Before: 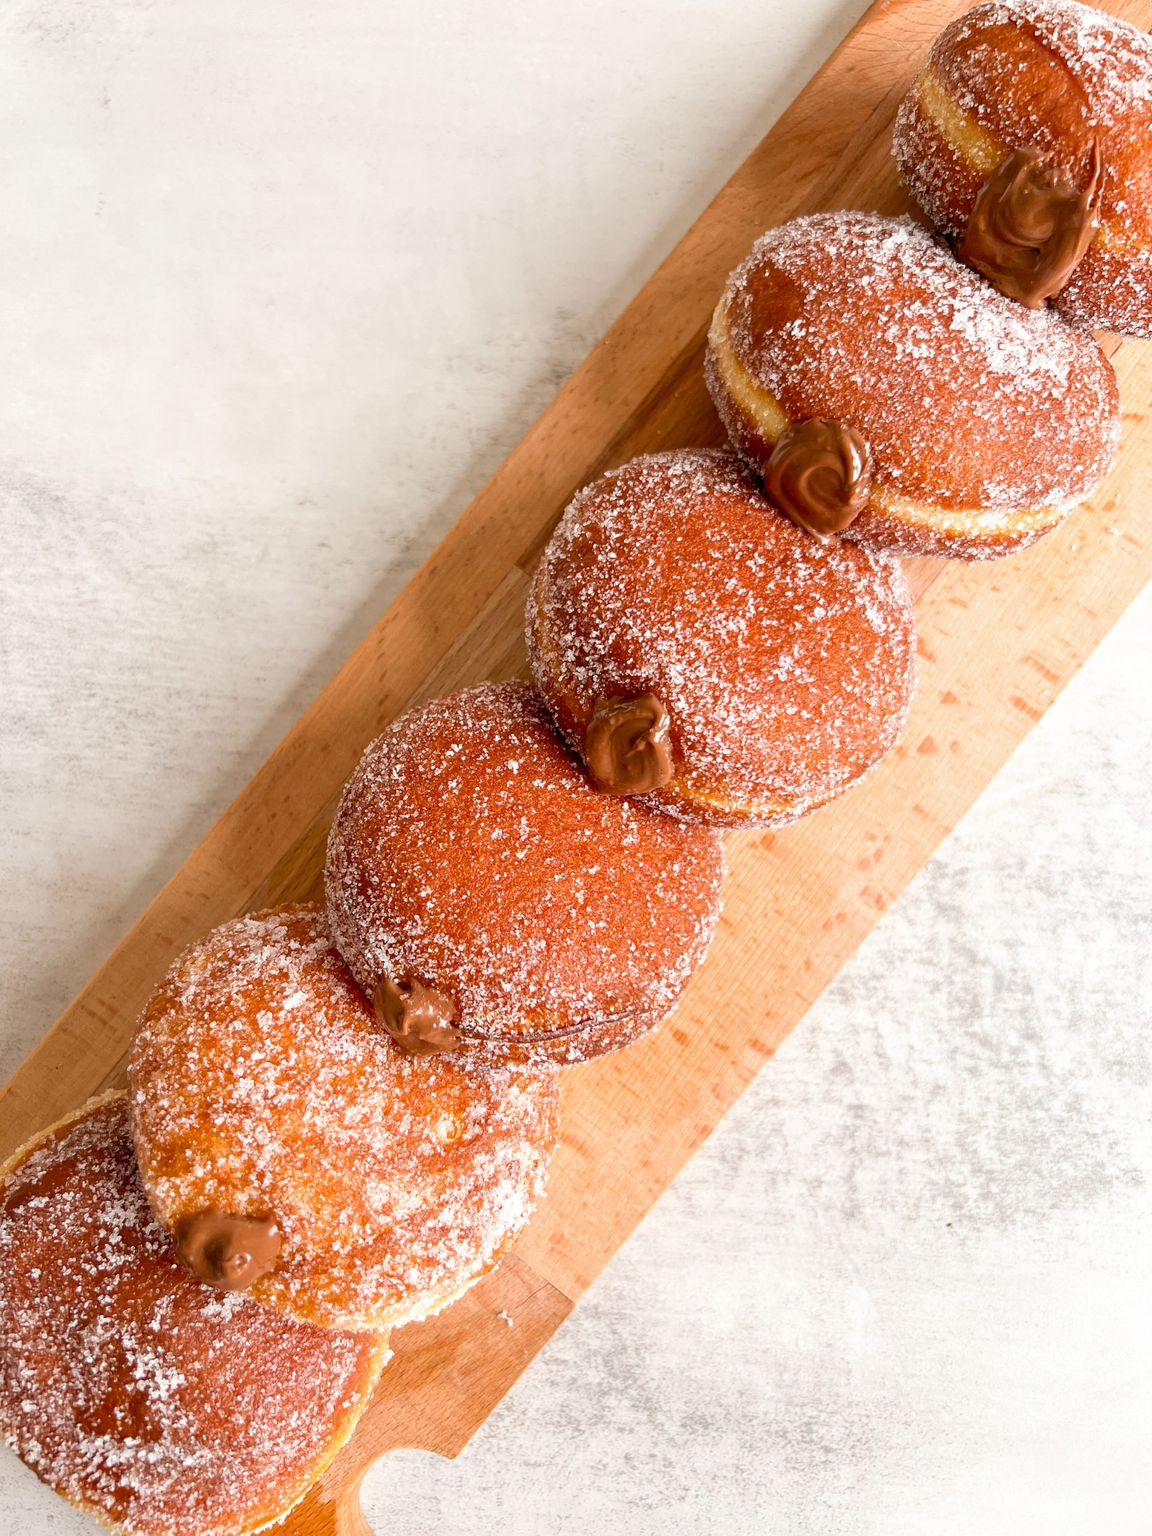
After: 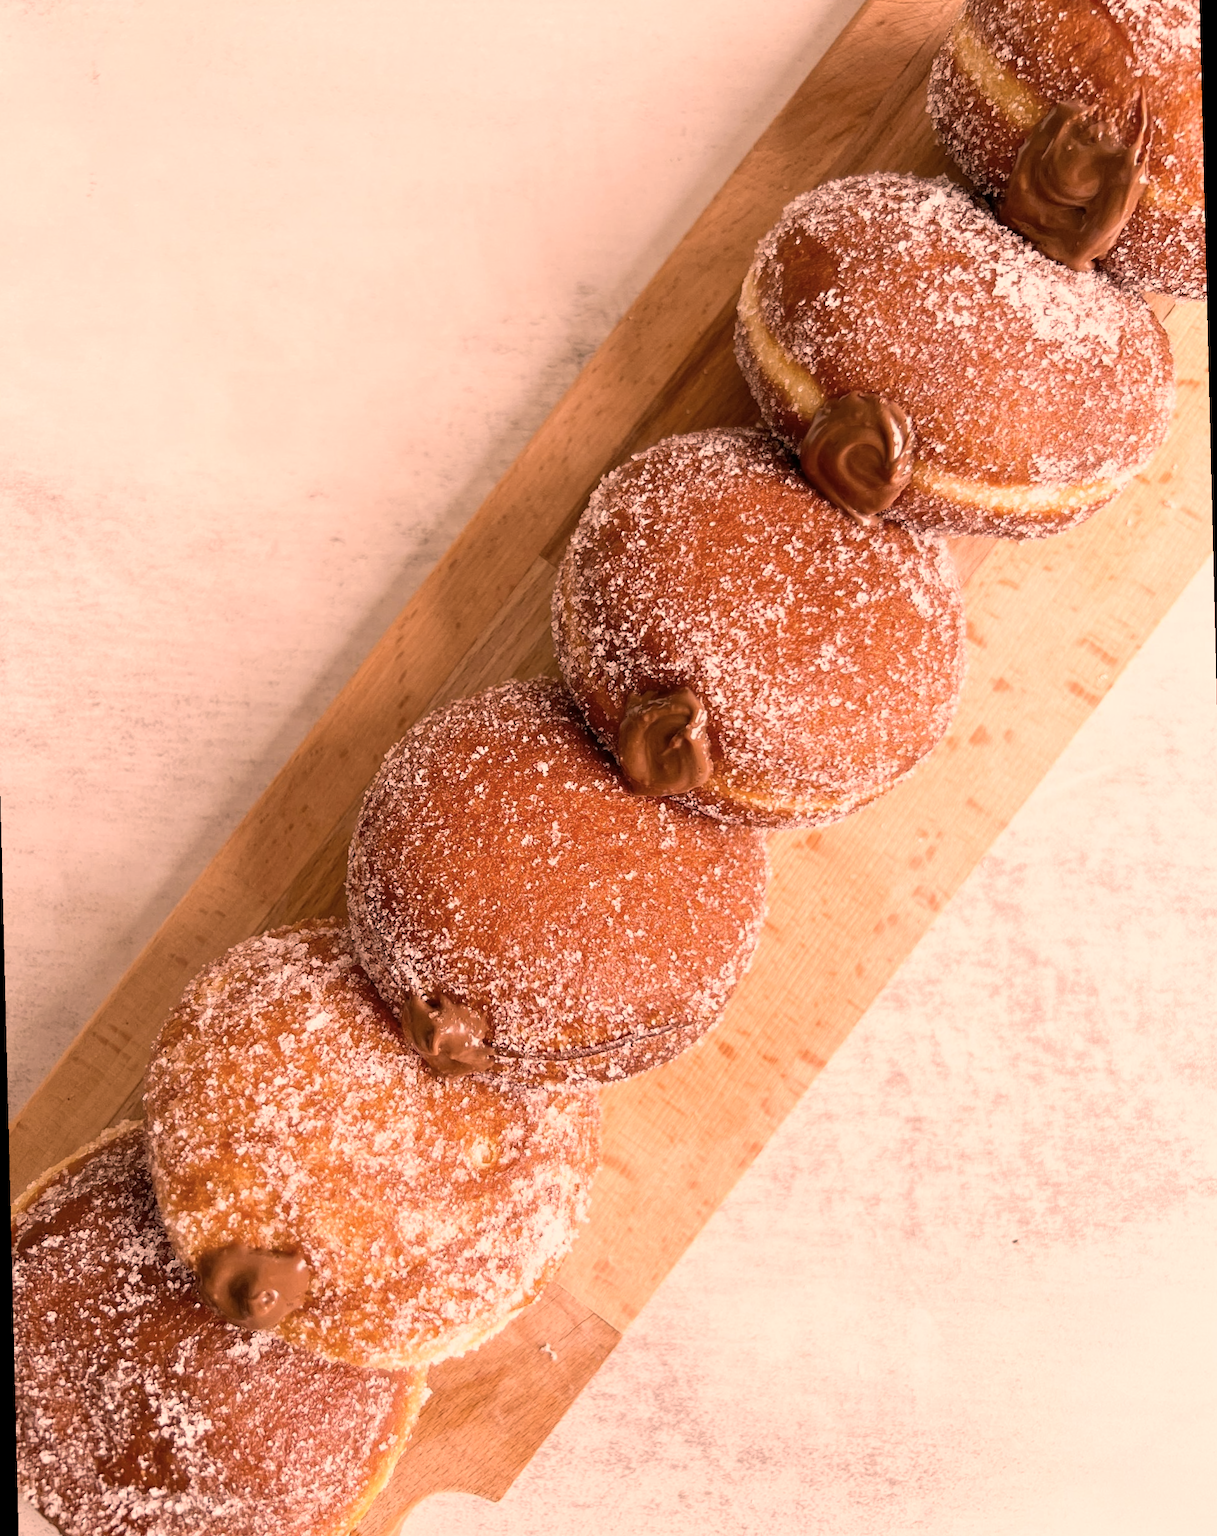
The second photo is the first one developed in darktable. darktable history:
contrast brightness saturation: contrast 0.1, saturation -0.3
white balance: red 0.988, blue 1.017
rotate and perspective: rotation -1.42°, crop left 0.016, crop right 0.984, crop top 0.035, crop bottom 0.965
color correction: highlights a* 21.16, highlights b* 19.61
